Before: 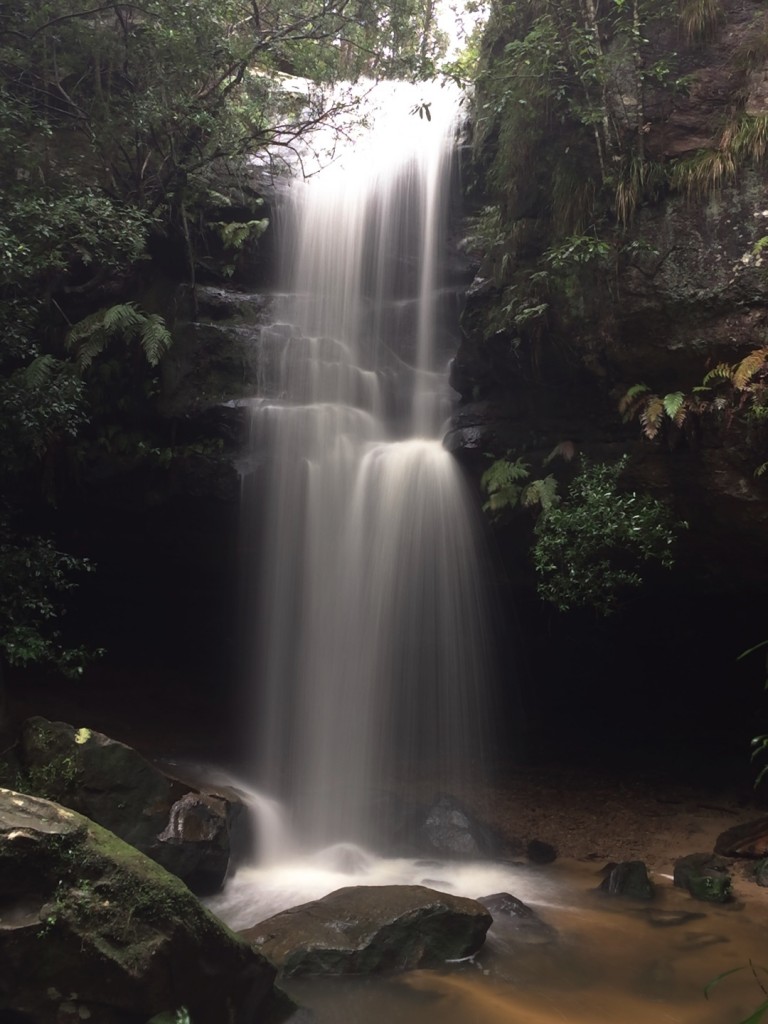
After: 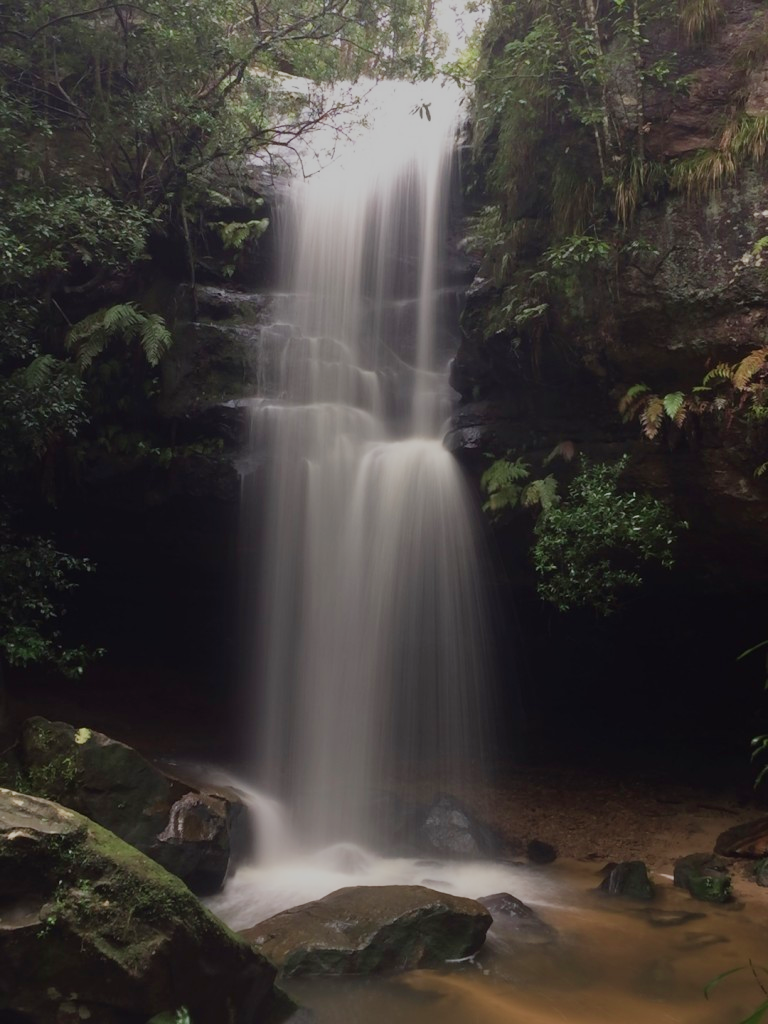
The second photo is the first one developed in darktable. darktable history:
velvia: strength 27%
sigmoid: contrast 1.05, skew -0.15
